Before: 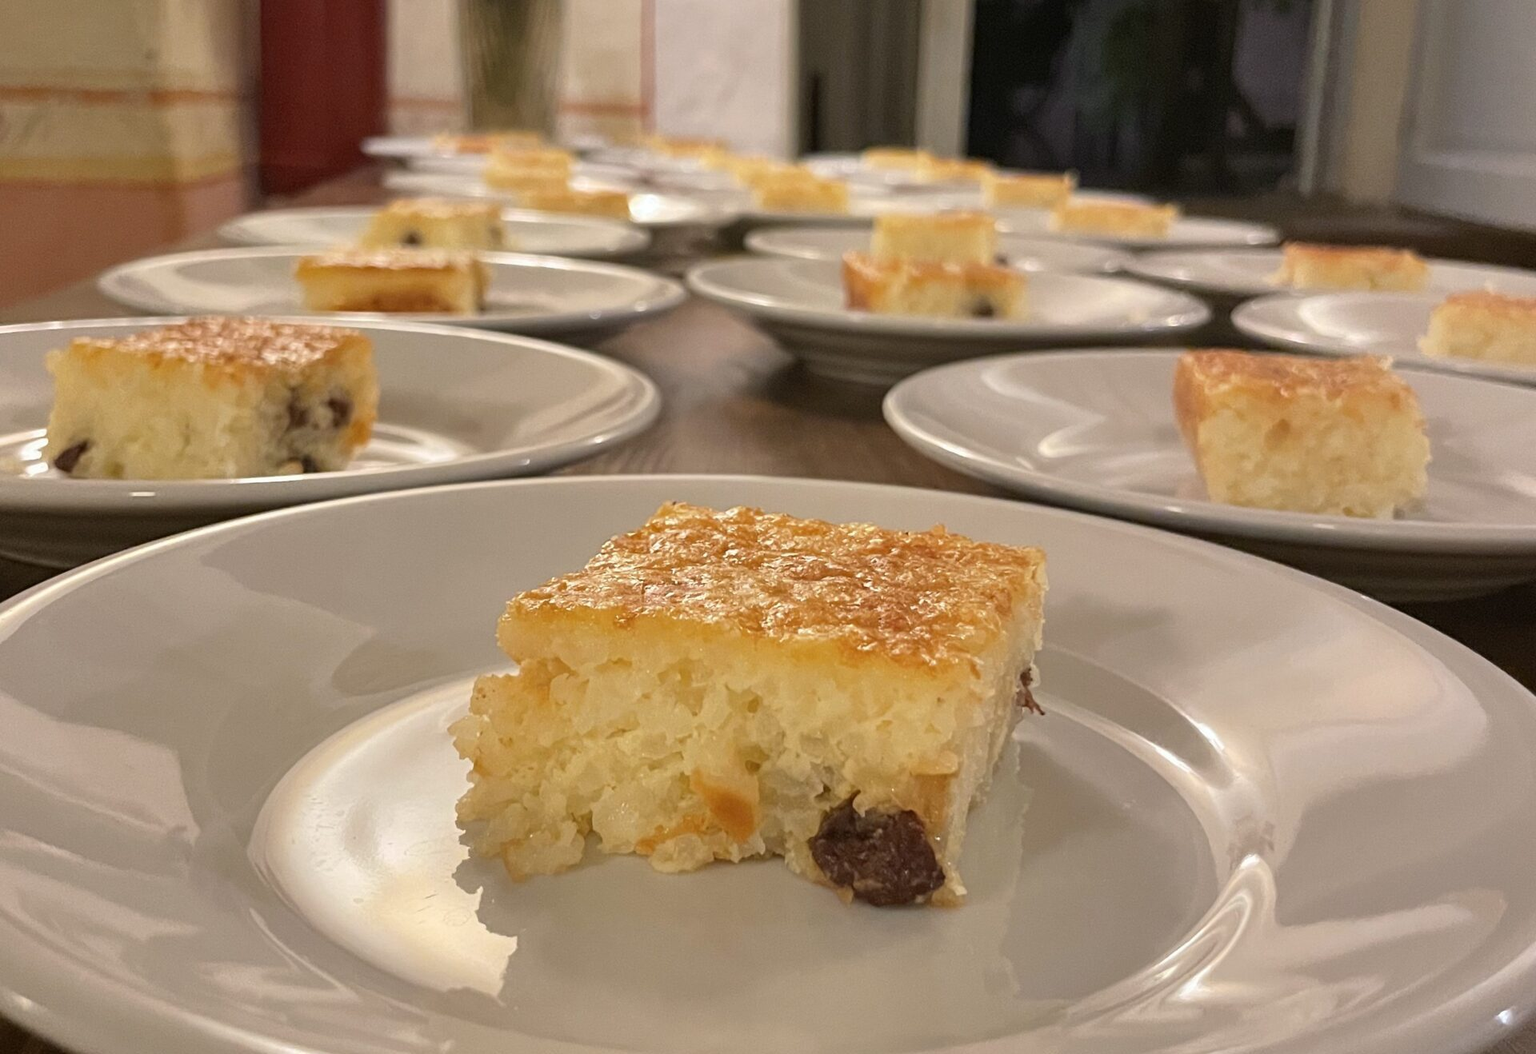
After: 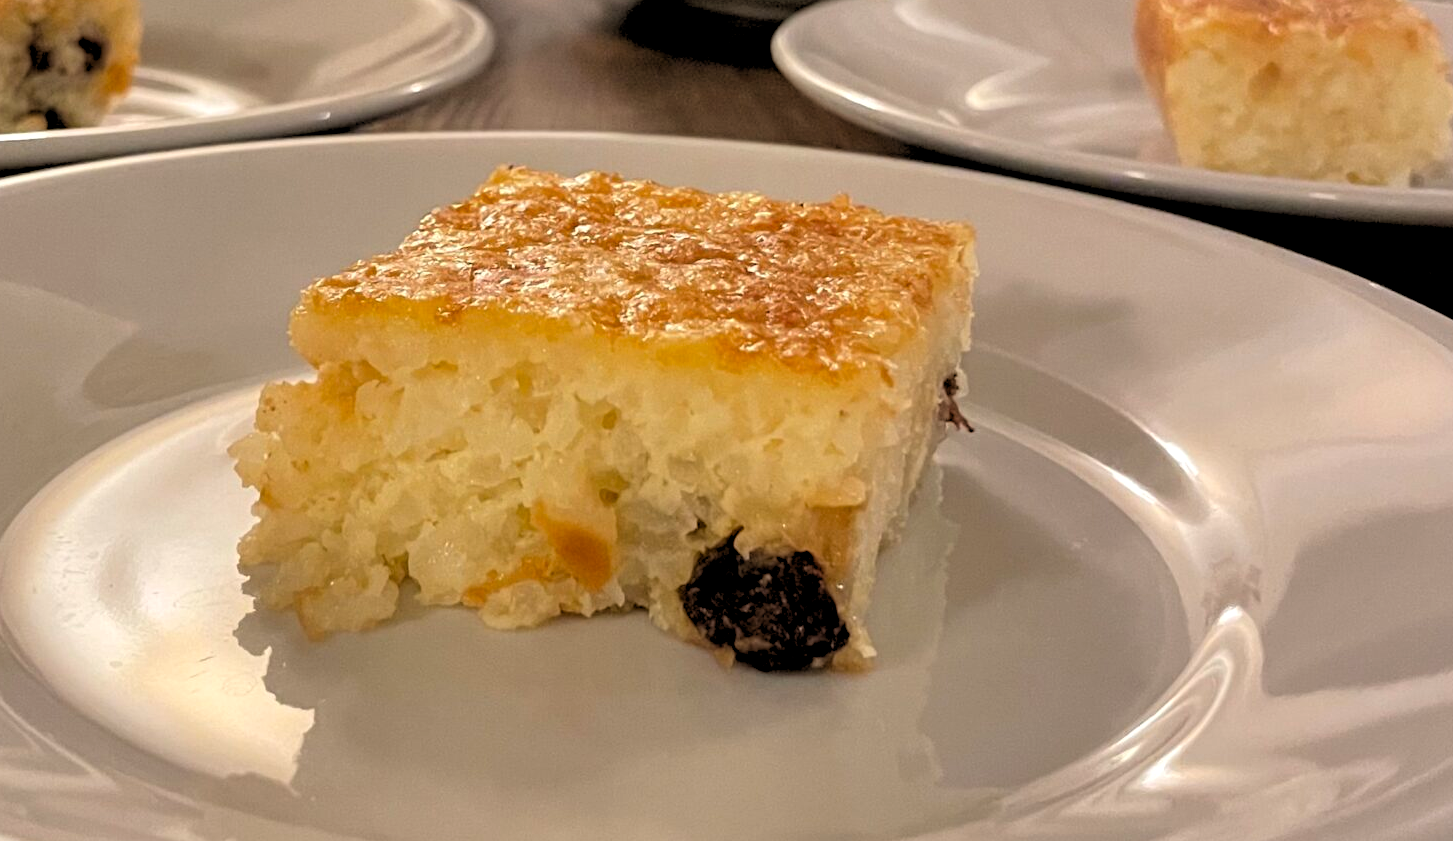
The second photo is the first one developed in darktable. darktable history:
crop and rotate: left 17.299%, top 35.115%, right 7.015%, bottom 1.024%
rgb levels: levels [[0.034, 0.472, 0.904], [0, 0.5, 1], [0, 0.5, 1]]
